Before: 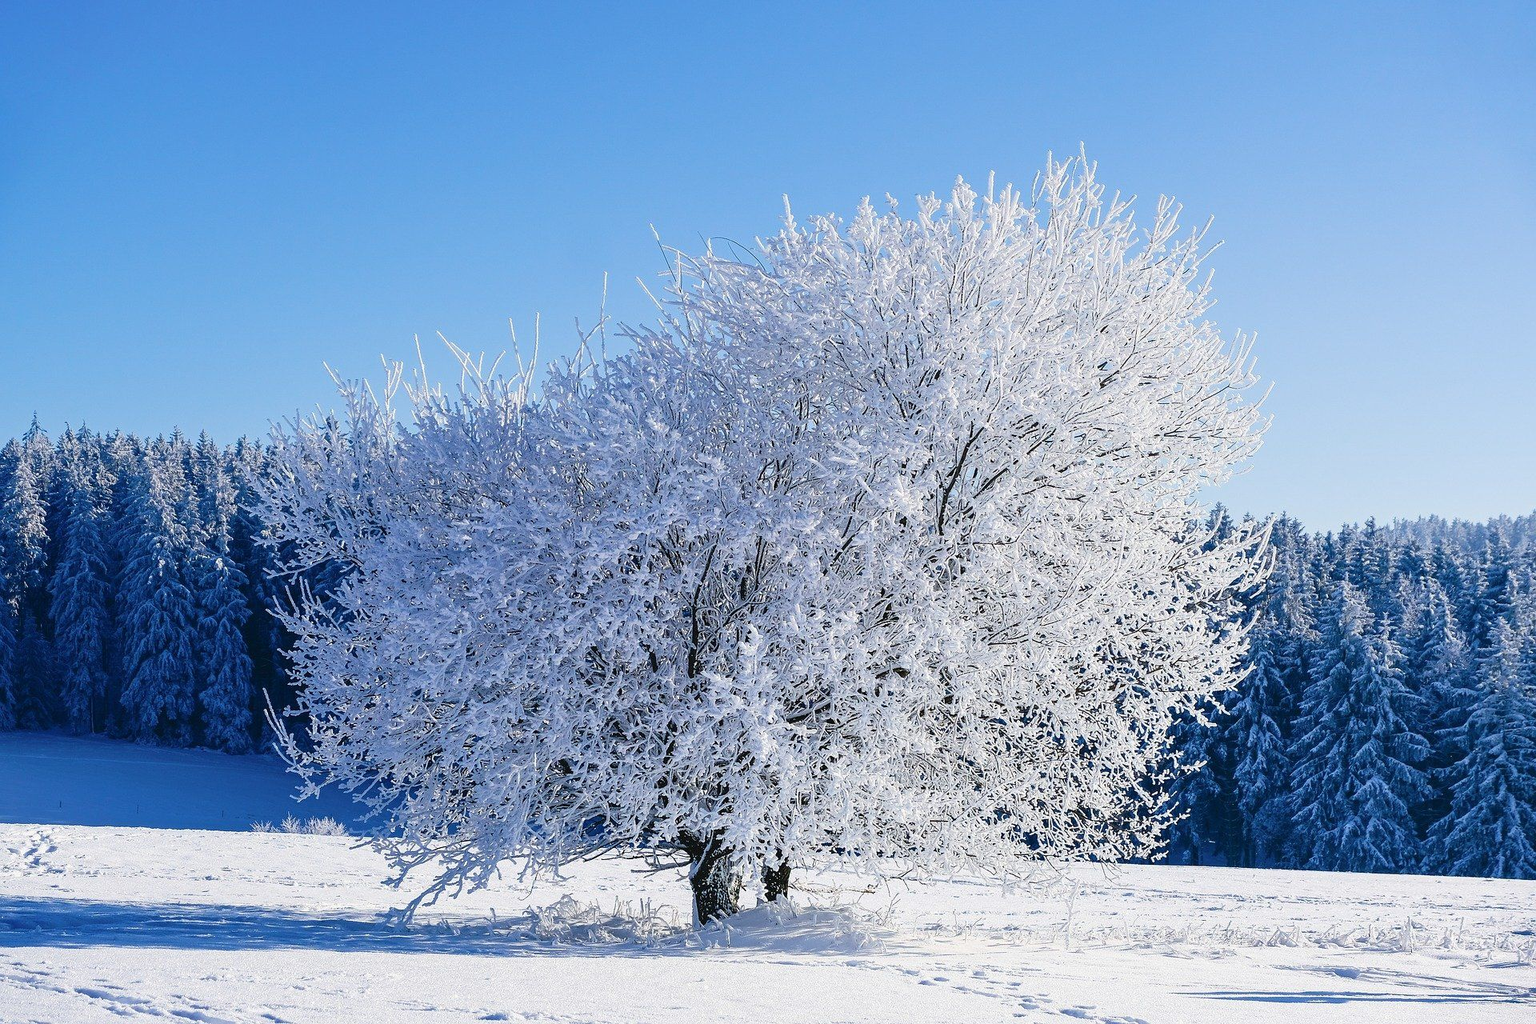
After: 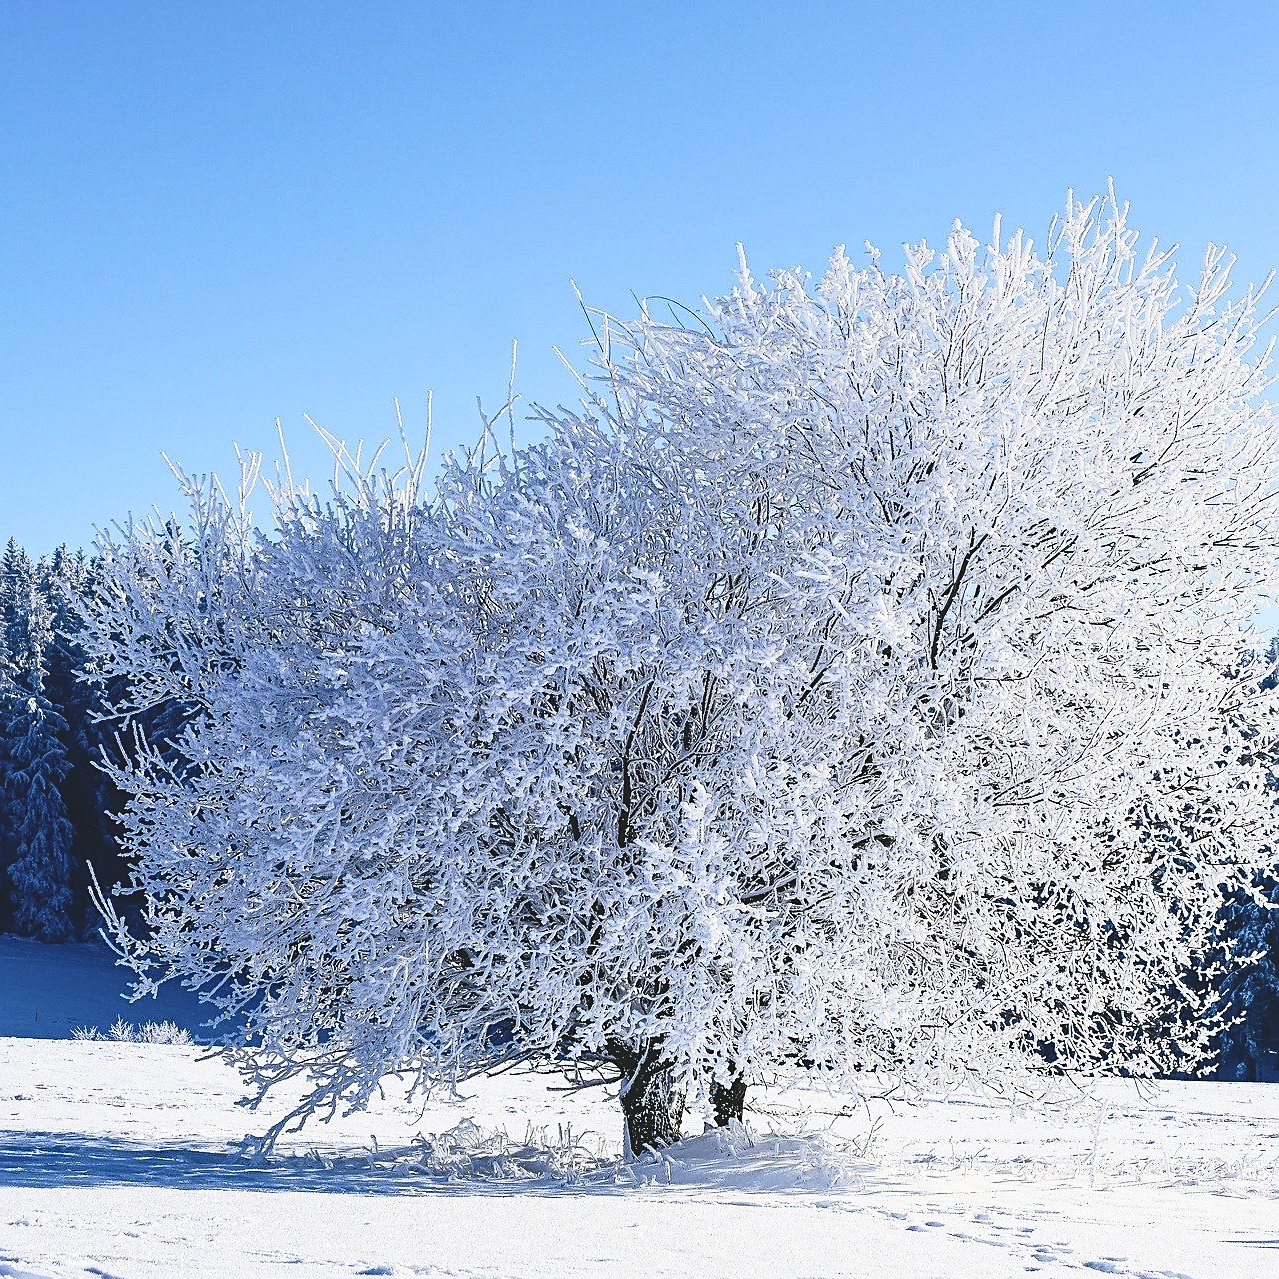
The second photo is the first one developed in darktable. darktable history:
contrast brightness saturation: contrast 0.28
sharpen: on, module defaults
crop and rotate: left 12.648%, right 20.685%
exposure: black level correction -0.03, compensate highlight preservation false
